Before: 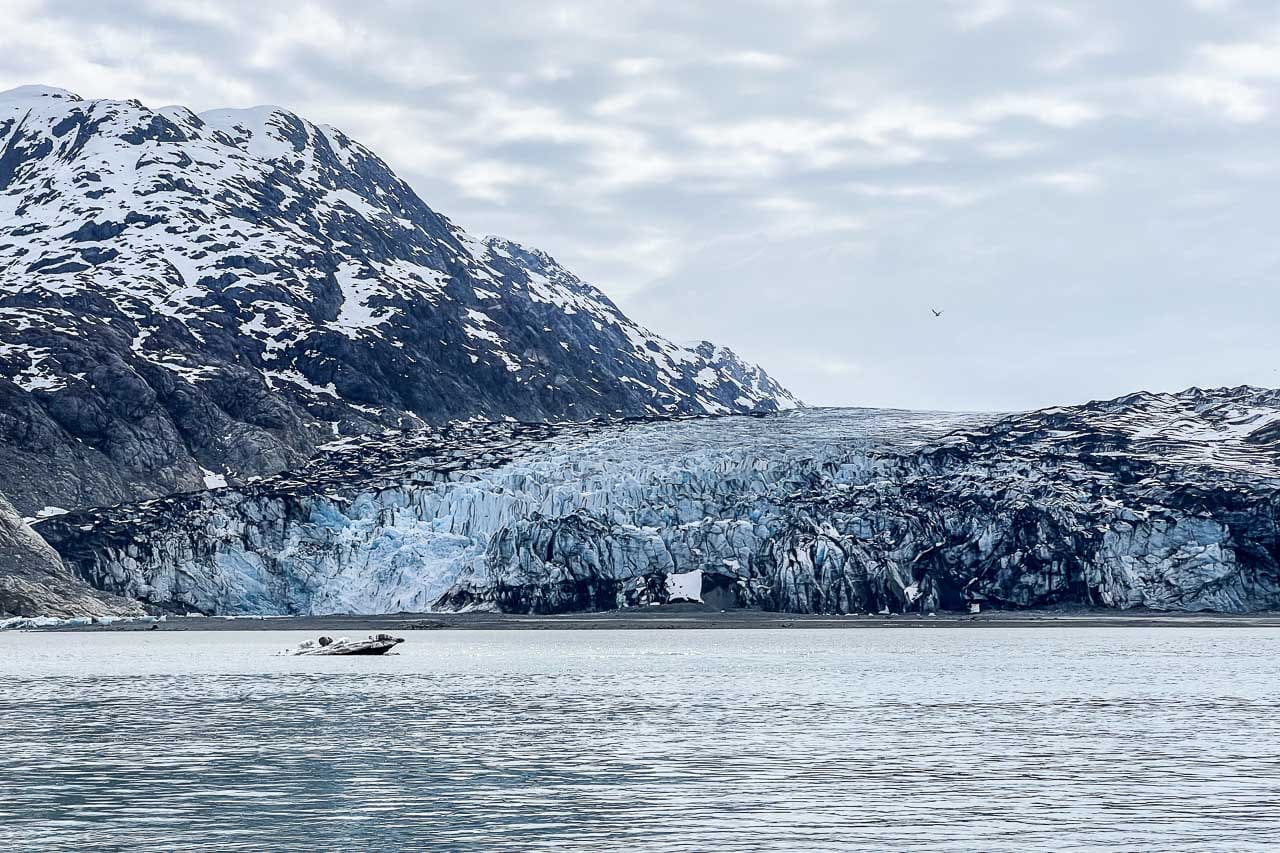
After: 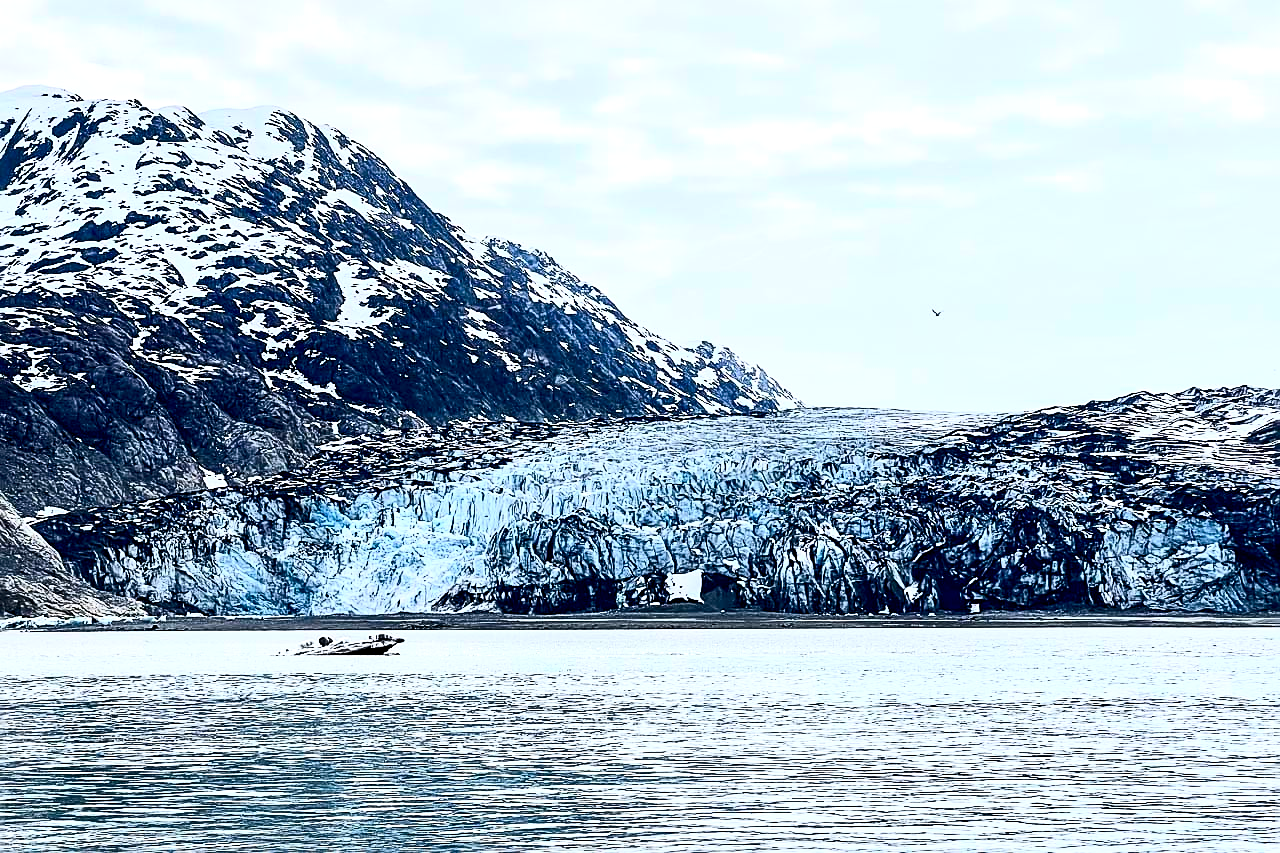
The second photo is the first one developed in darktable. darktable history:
color balance: contrast 8.5%, output saturation 105%
exposure: black level correction 0.007, exposure 0.093 EV, compensate highlight preservation false
sharpen: on, module defaults
white balance: emerald 1
contrast brightness saturation: contrast 0.4, brightness 0.1, saturation 0.21
